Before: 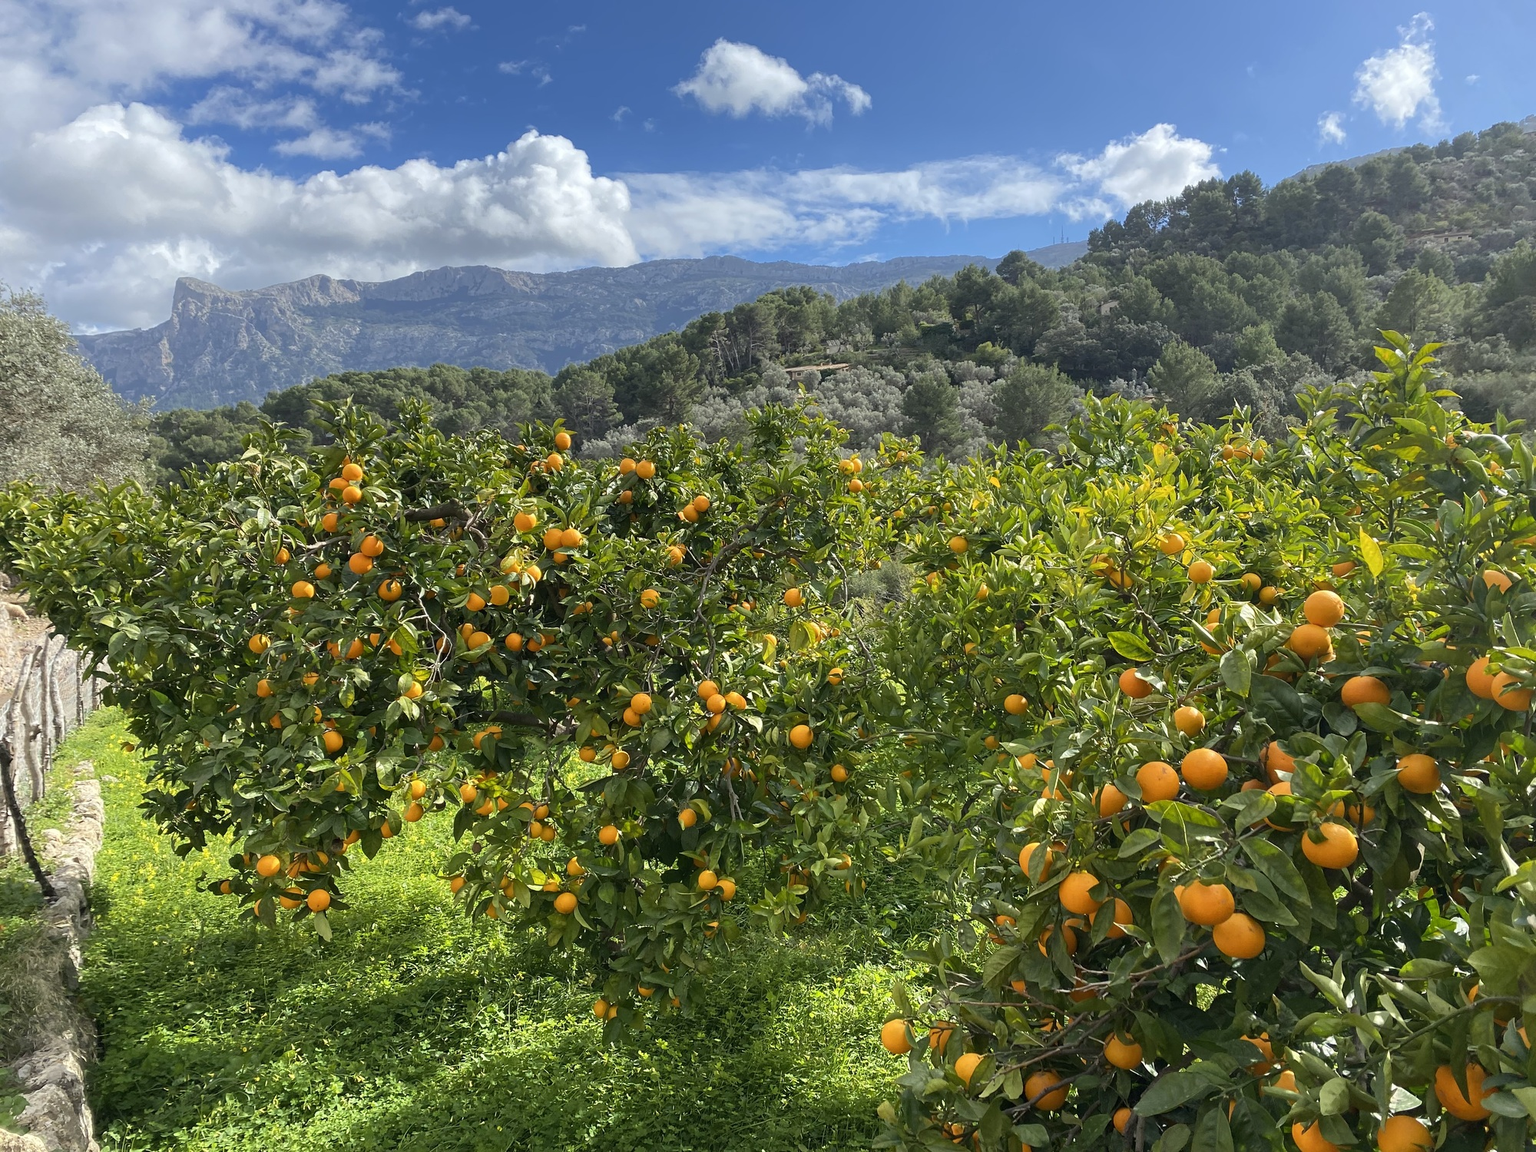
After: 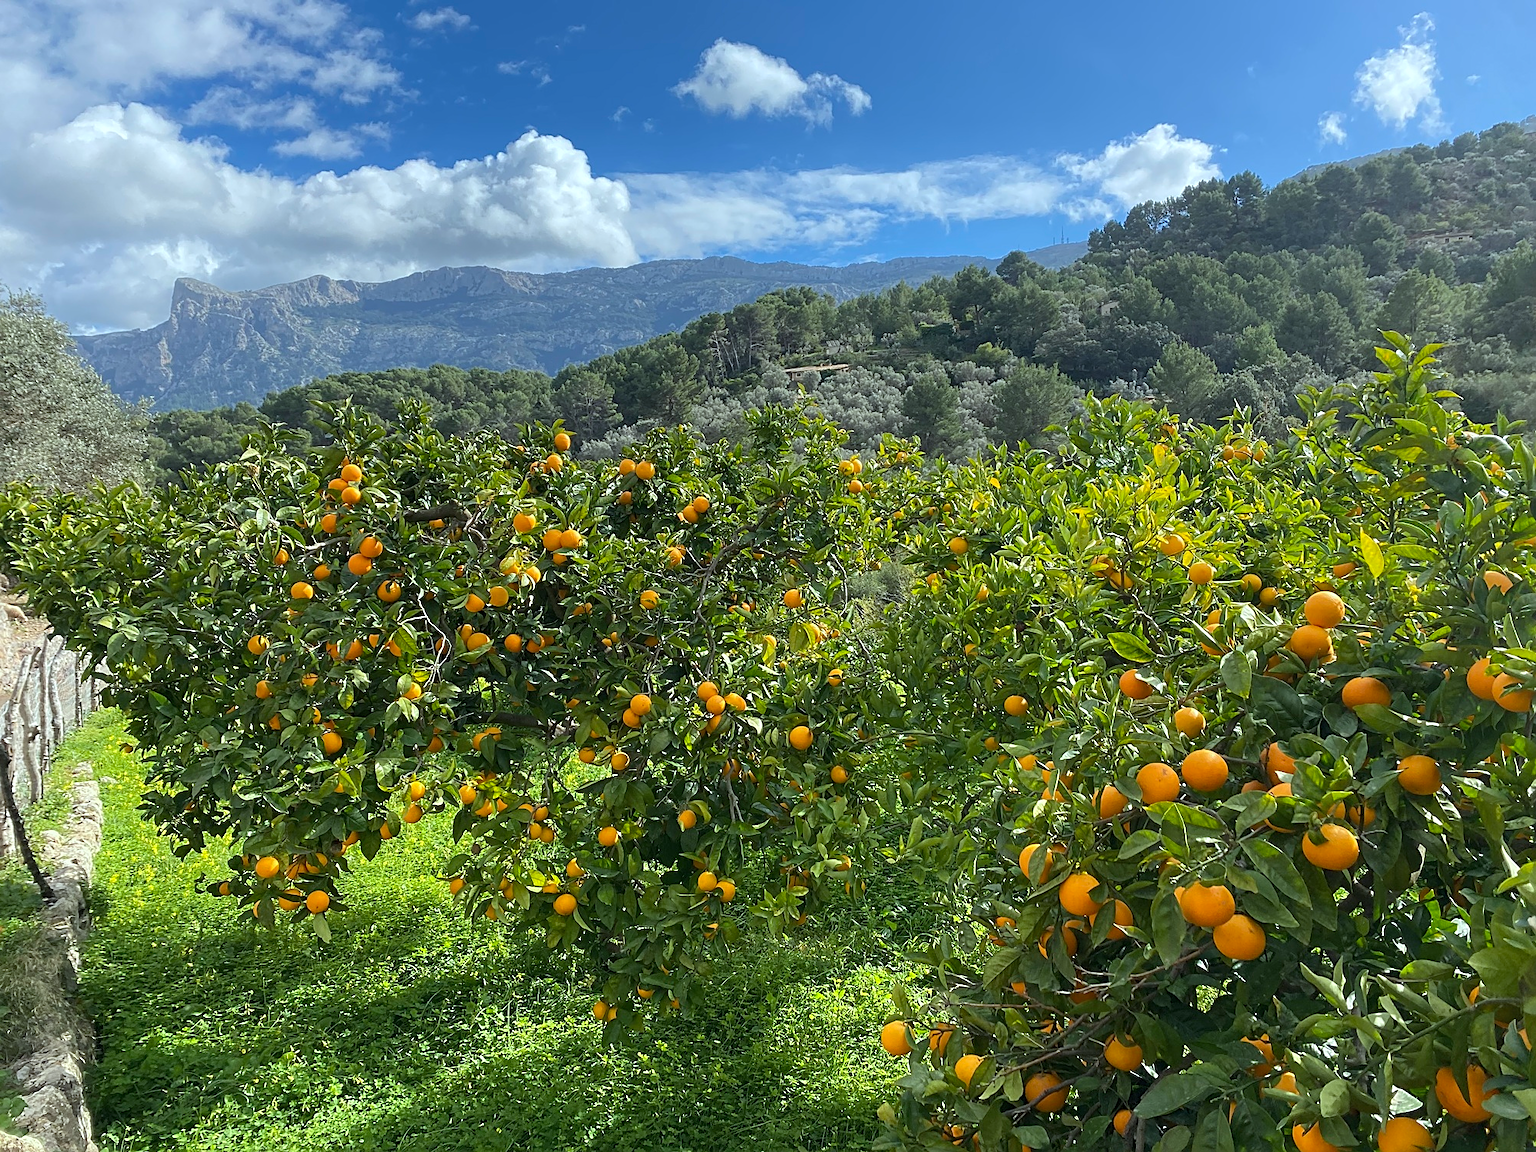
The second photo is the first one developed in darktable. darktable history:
crop: left 0.112%
color calibration: illuminant Planckian (black body), adaptation linear Bradford (ICC v4), x 0.361, y 0.366, temperature 4508 K
sharpen: on, module defaults
